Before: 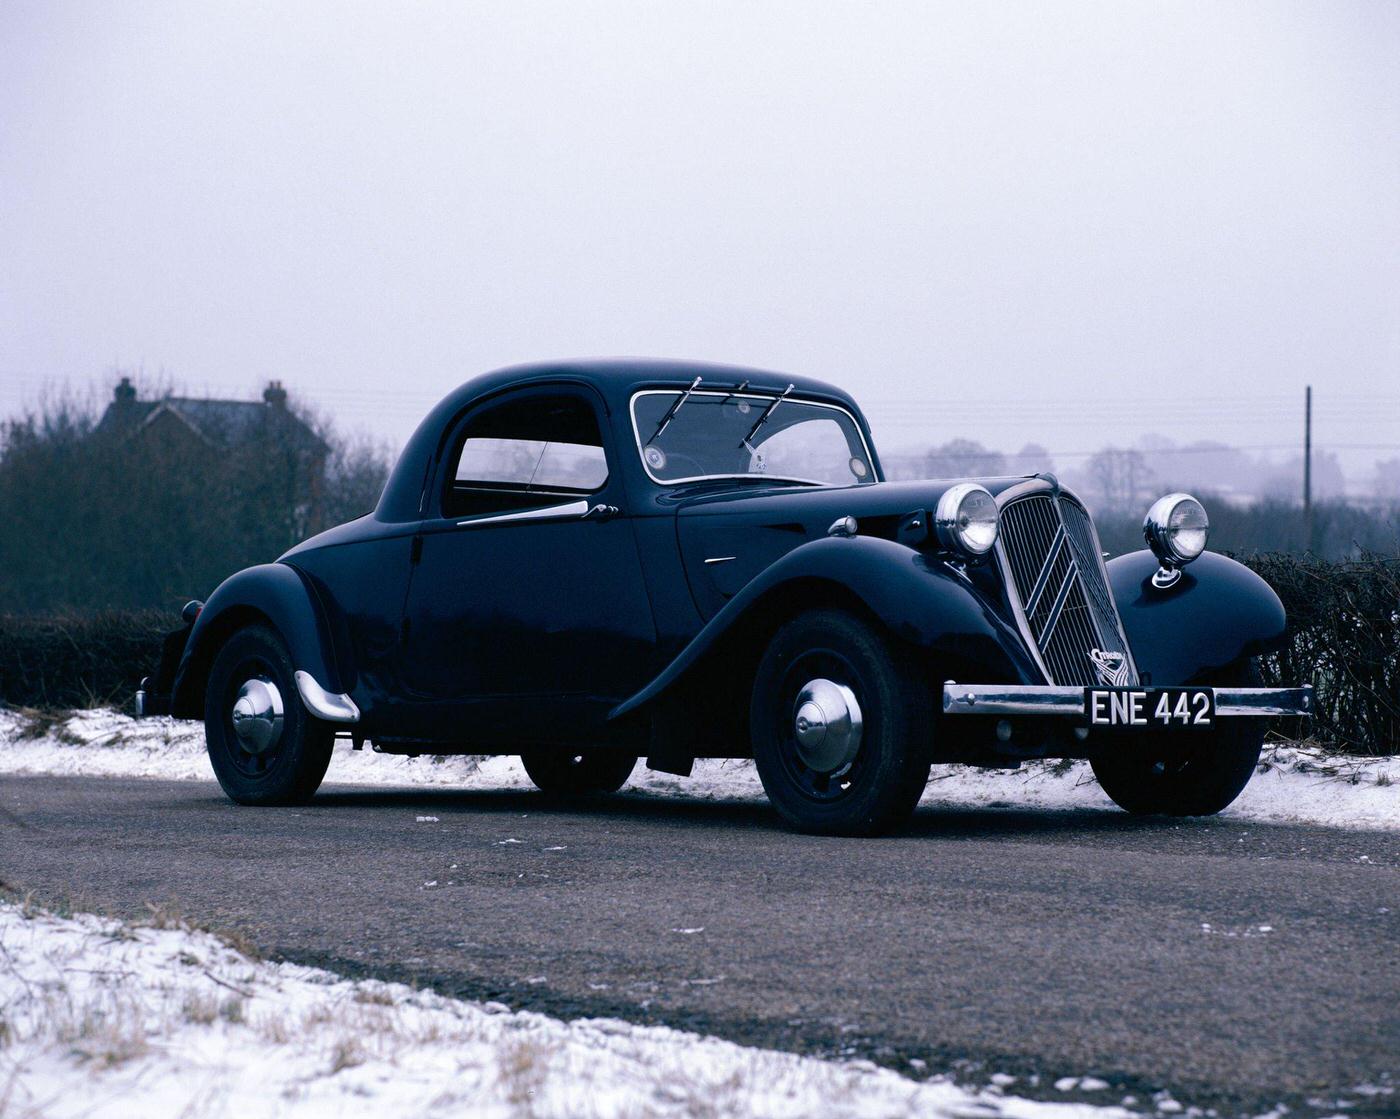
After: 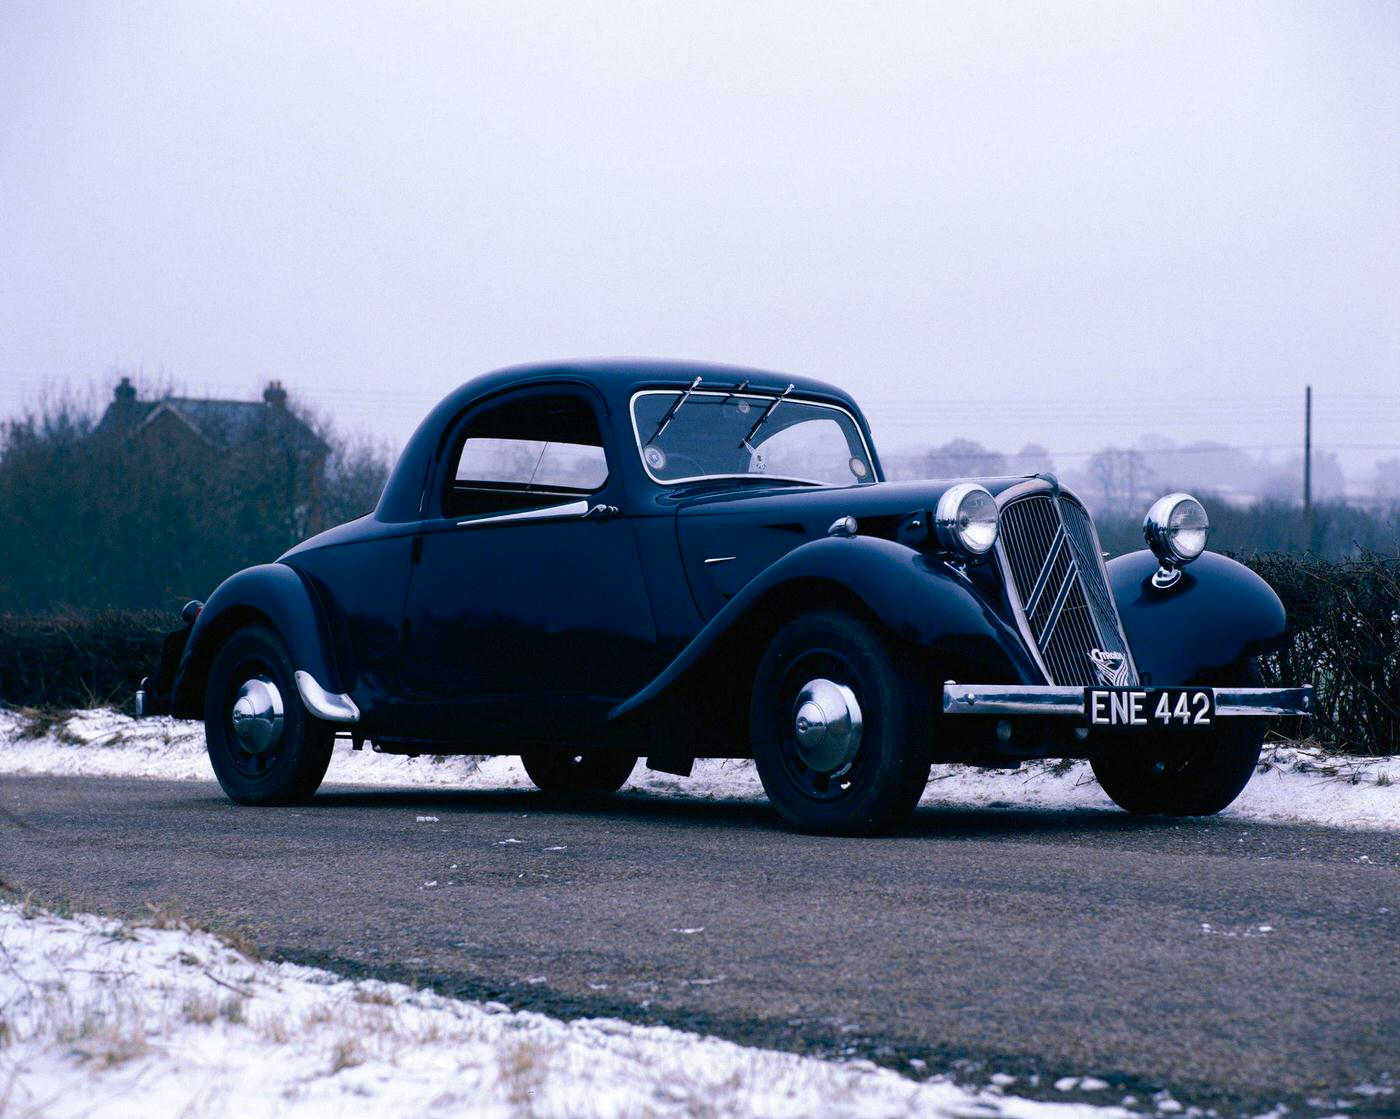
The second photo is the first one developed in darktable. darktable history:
color correction: highlights b* 0.023, saturation 1.31
